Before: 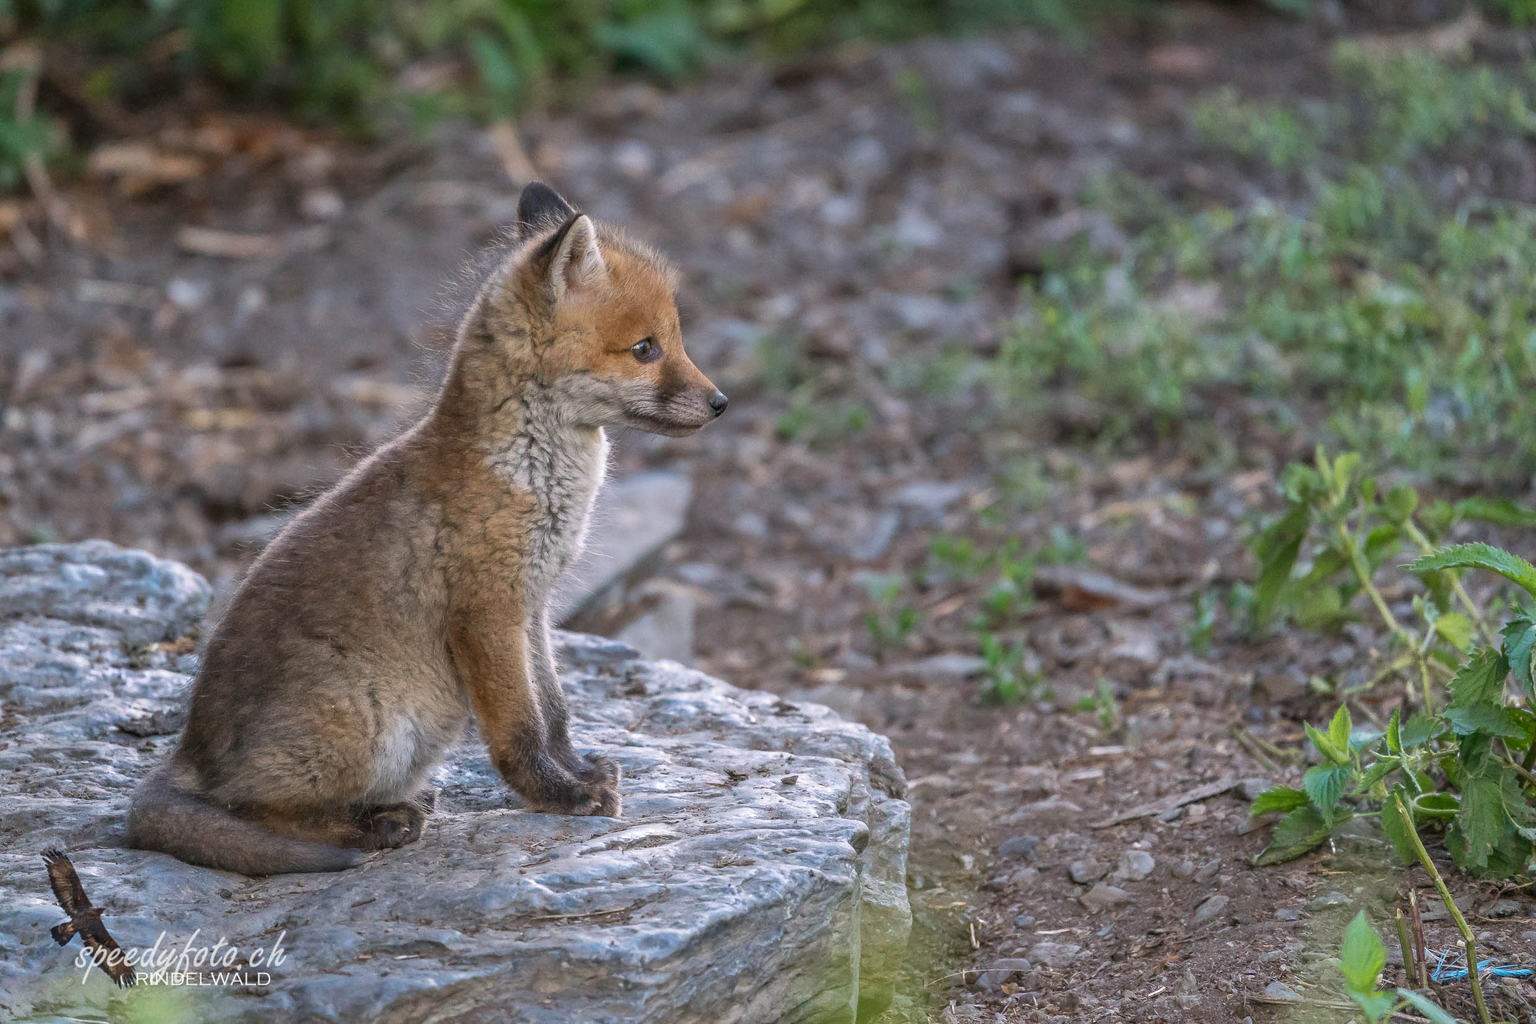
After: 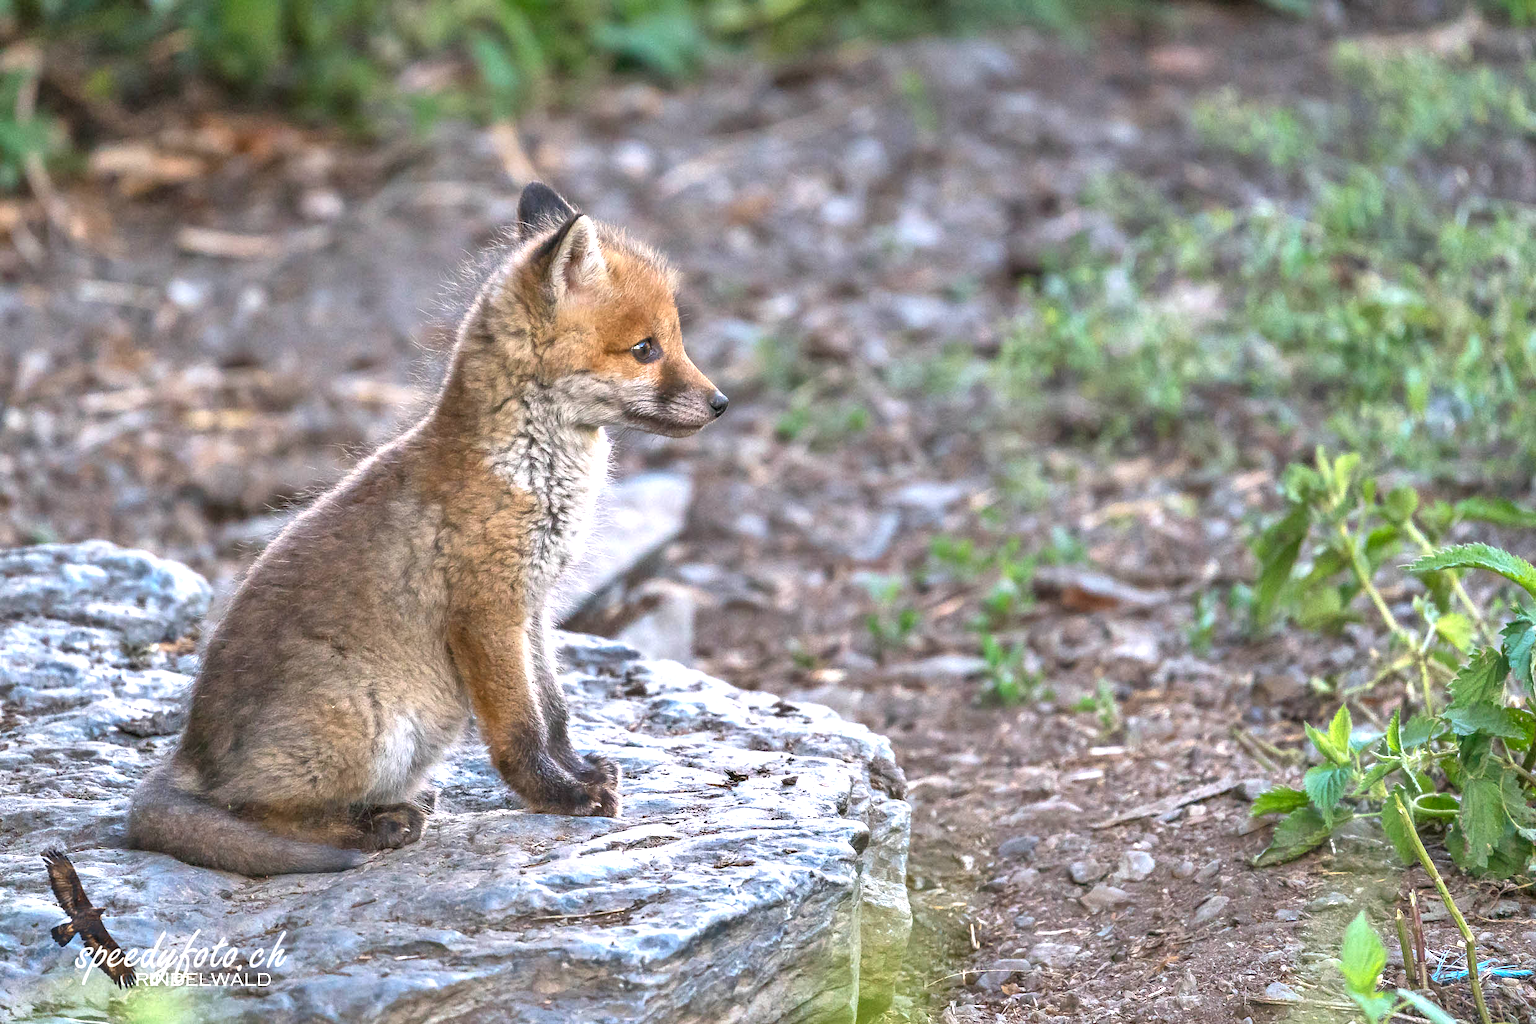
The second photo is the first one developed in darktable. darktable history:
shadows and highlights: soften with gaussian
exposure: black level correction 0.001, exposure 1.132 EV, compensate highlight preservation false
